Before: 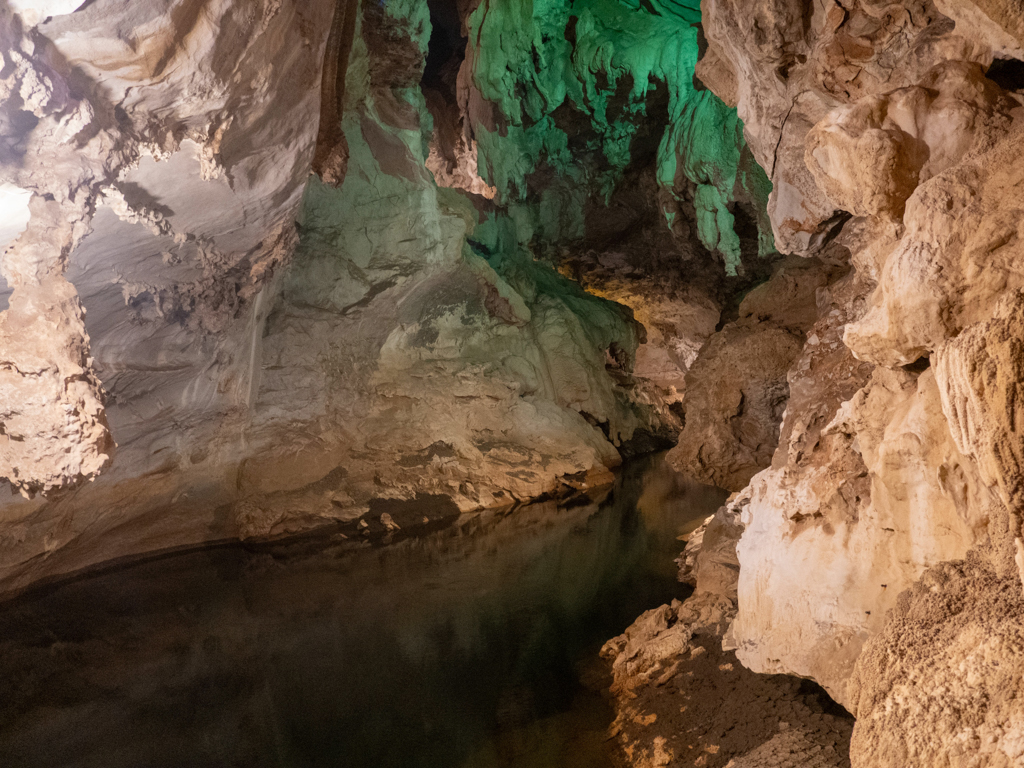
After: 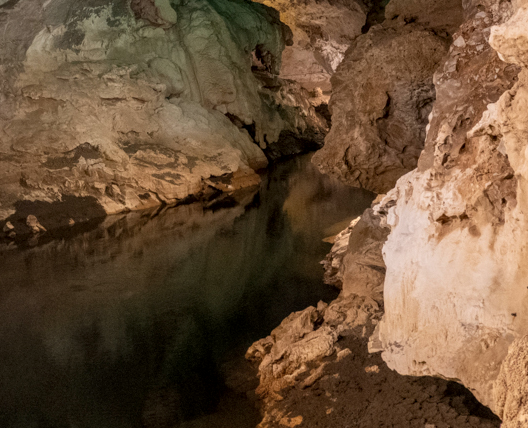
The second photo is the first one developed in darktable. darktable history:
crop: left 34.573%, top 38.827%, right 13.855%, bottom 5.345%
tone equalizer: edges refinement/feathering 500, mask exposure compensation -1.57 EV, preserve details no
base curve: curves: ch0 [(0, 0) (0.297, 0.298) (1, 1)]
local contrast: on, module defaults
